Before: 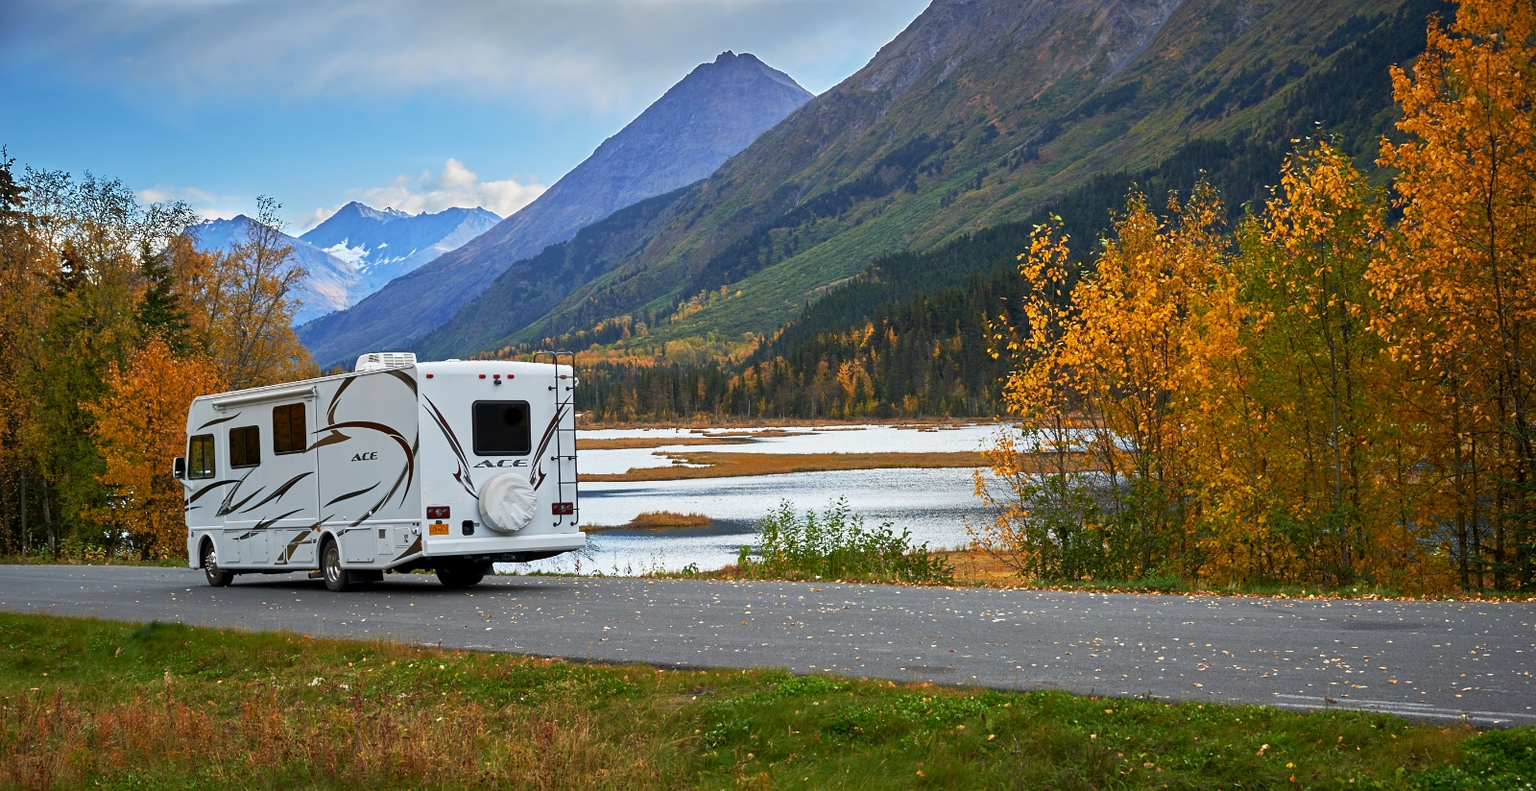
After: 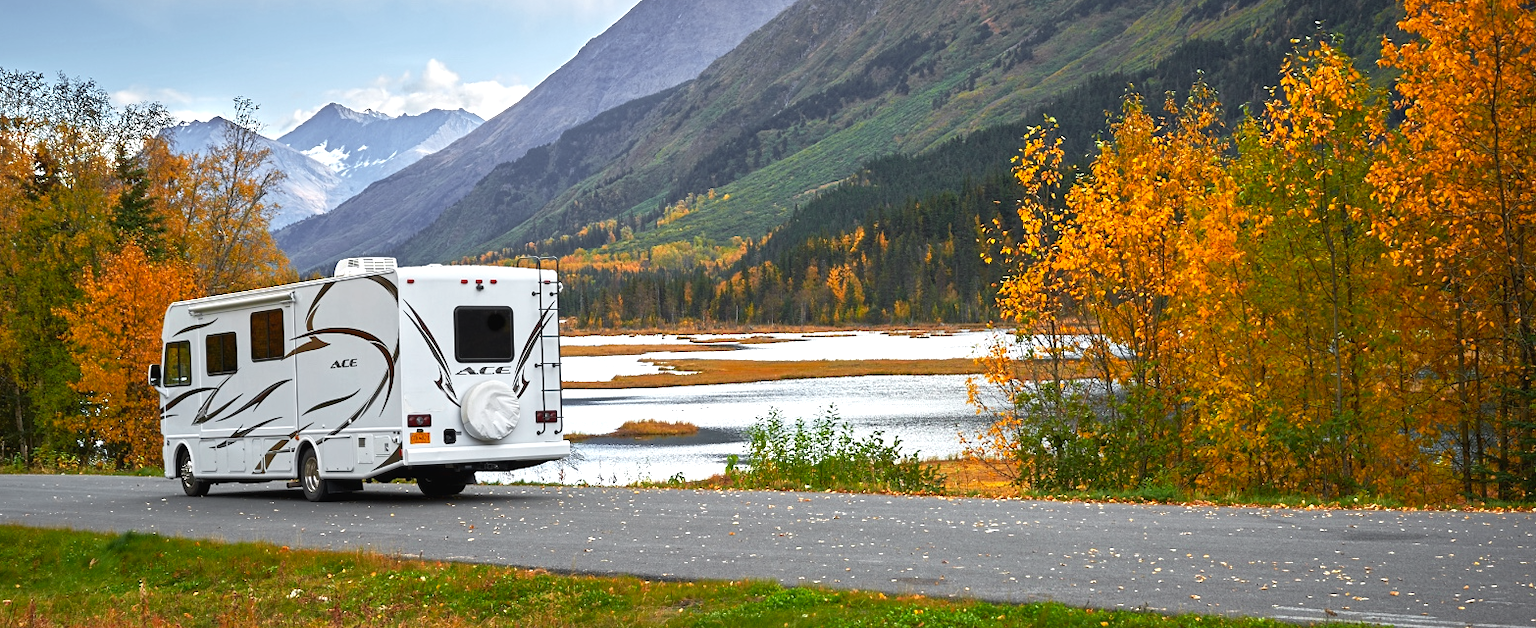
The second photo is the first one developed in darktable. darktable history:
crop and rotate: left 1.859%, top 12.861%, right 0.243%, bottom 9.337%
color zones: curves: ch1 [(0.25, 0.61) (0.75, 0.248)]
exposure: black level correction -0.002, exposure 0.528 EV, compensate highlight preservation false
